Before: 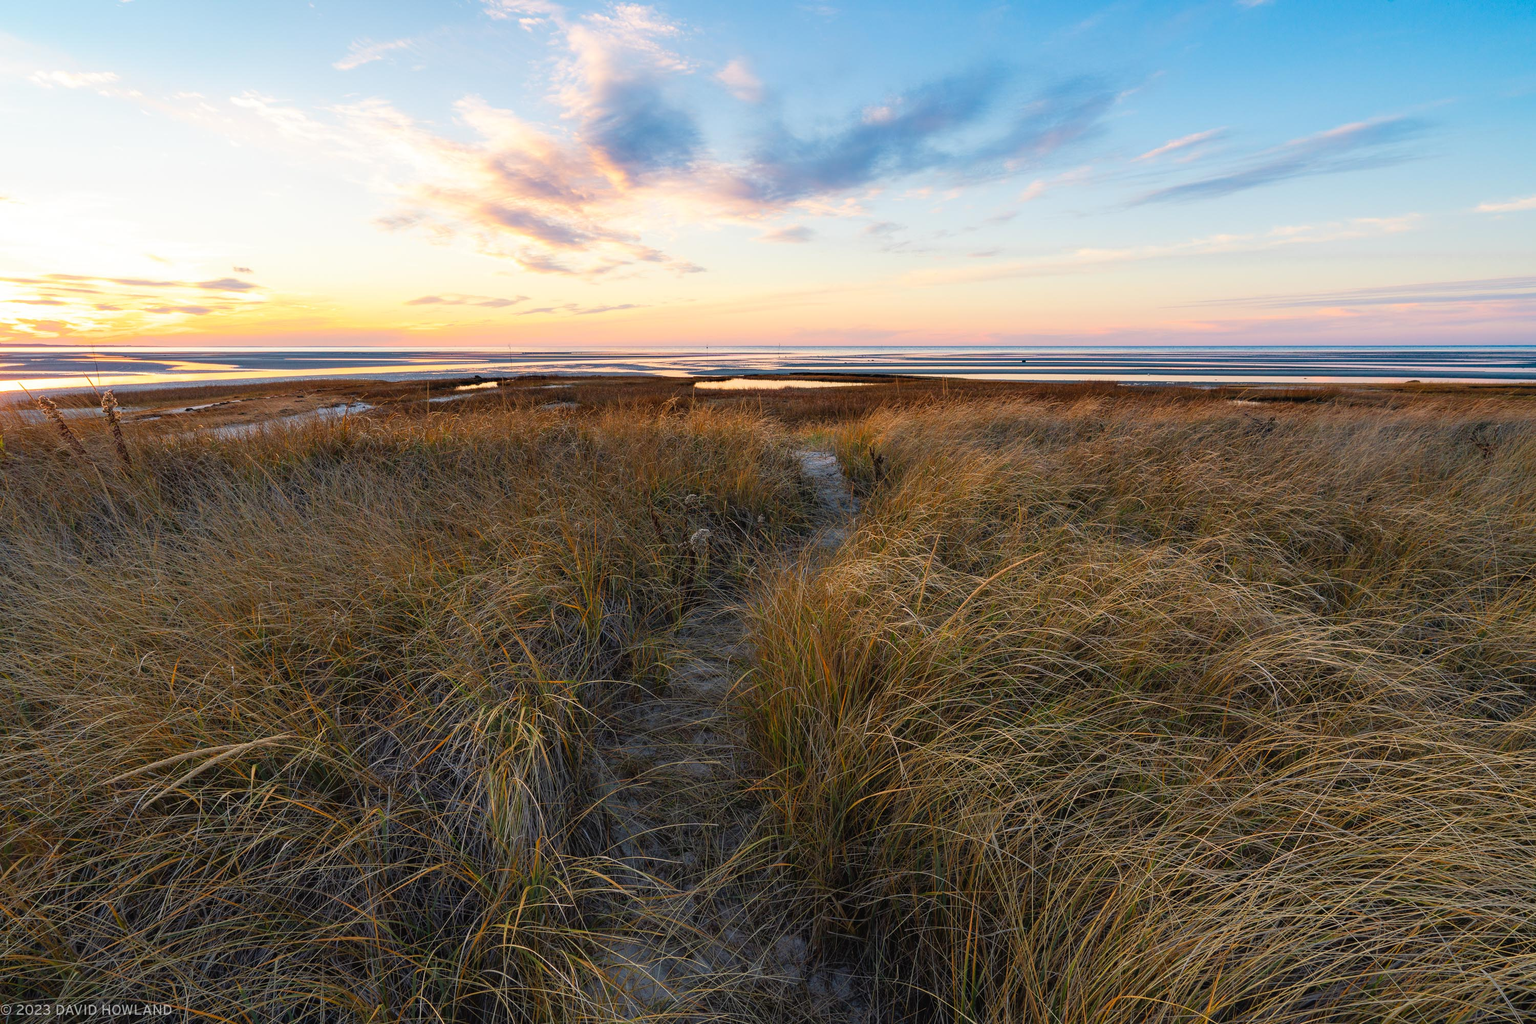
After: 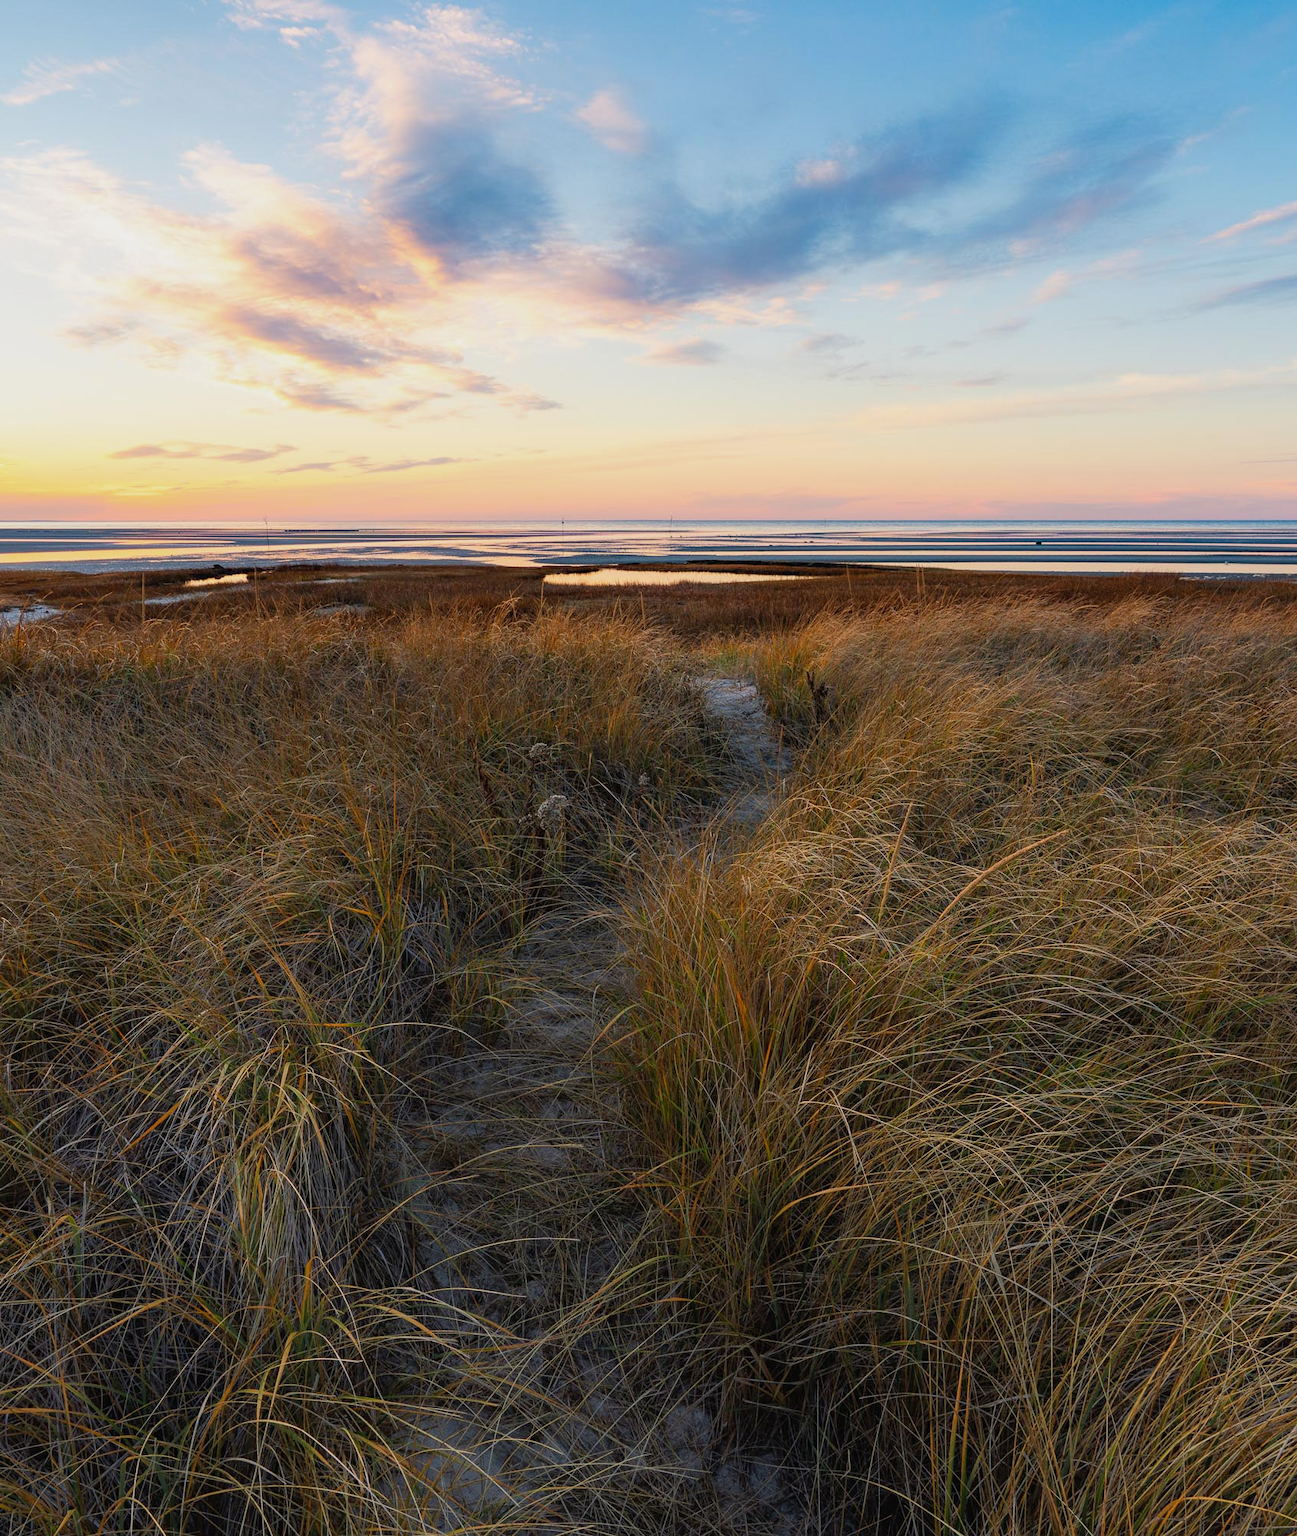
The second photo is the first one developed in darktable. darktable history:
crop: left 21.674%, right 22.086%
exposure: exposure -0.242 EV, compensate highlight preservation false
